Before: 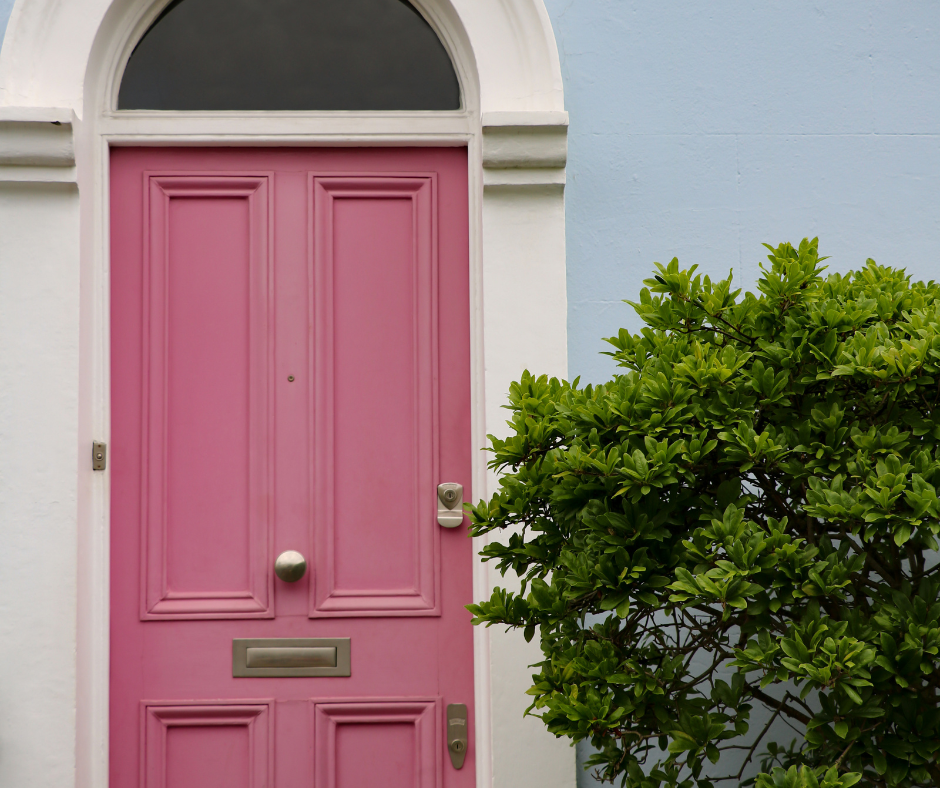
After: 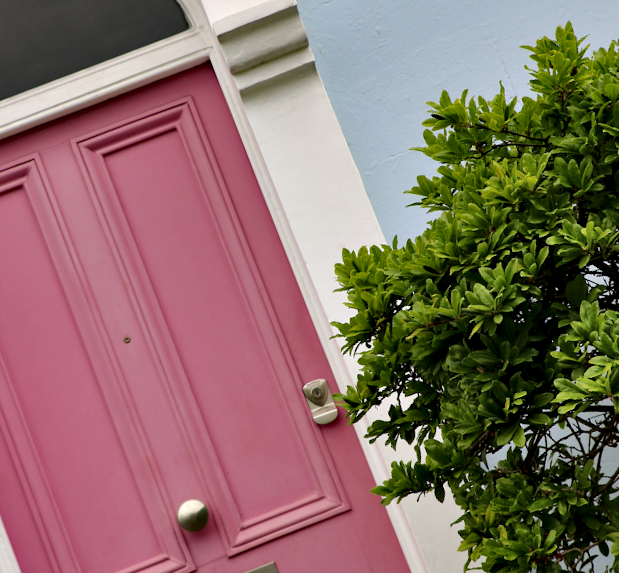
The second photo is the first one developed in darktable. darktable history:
shadows and highlights: shadows 48.06, highlights -42.21, soften with gaussian
contrast equalizer: octaves 7, y [[0.6 ×6], [0.55 ×6], [0 ×6], [0 ×6], [0 ×6]], mix 0.513
crop and rotate: angle 20.71°, left 6.748%, right 3.732%, bottom 1.149%
